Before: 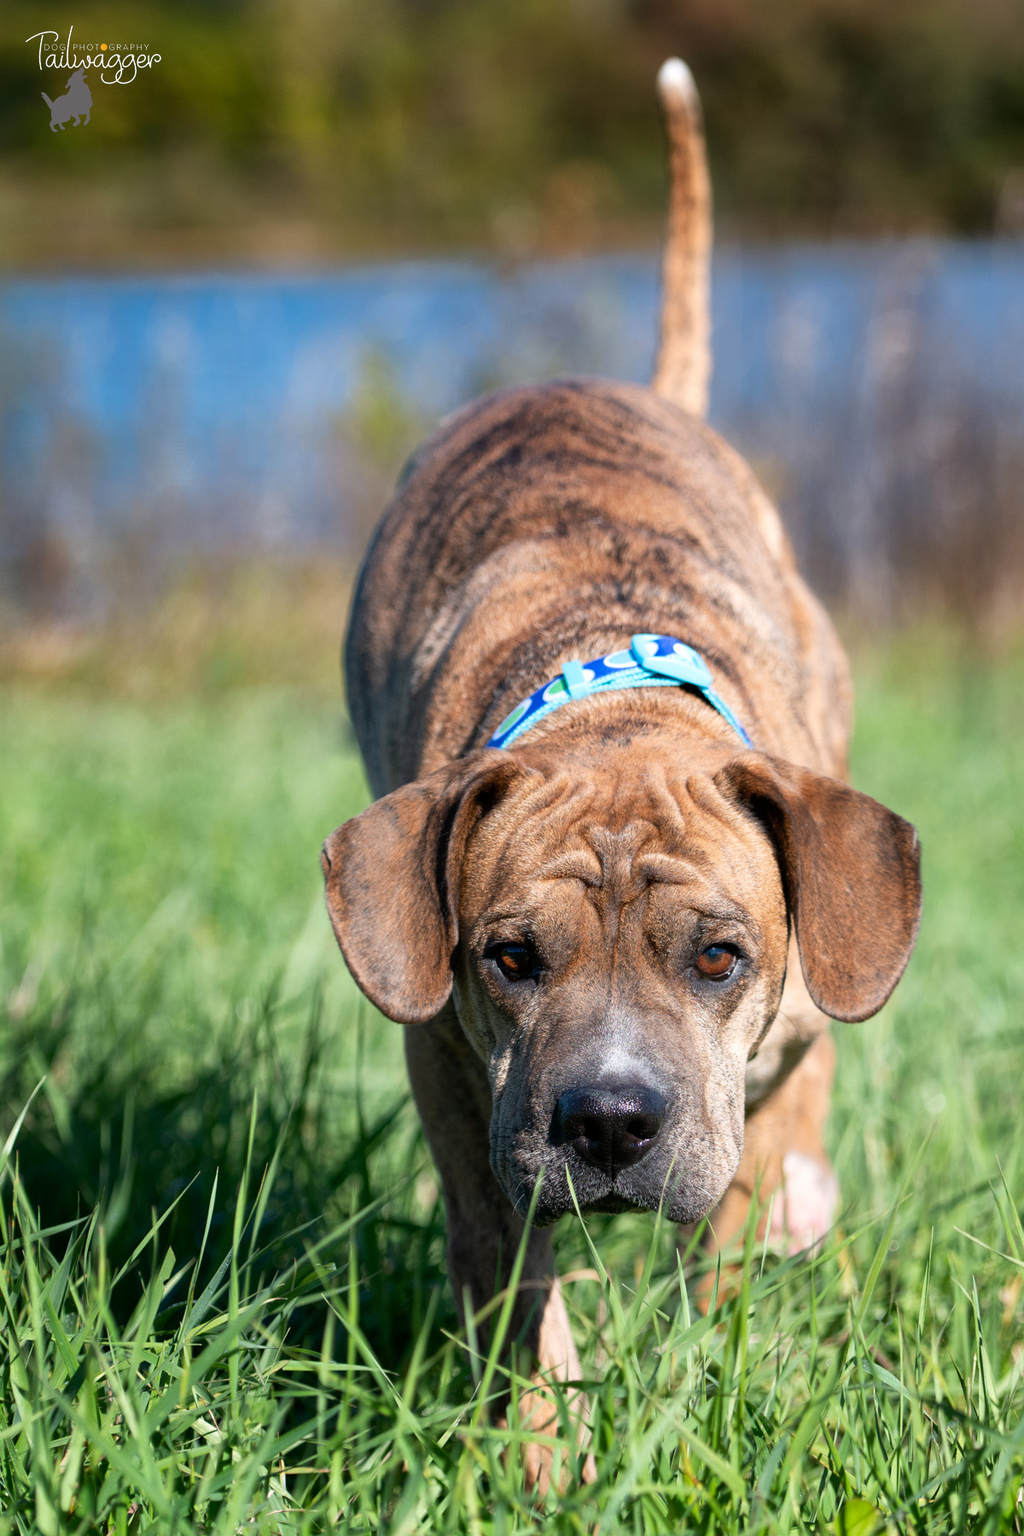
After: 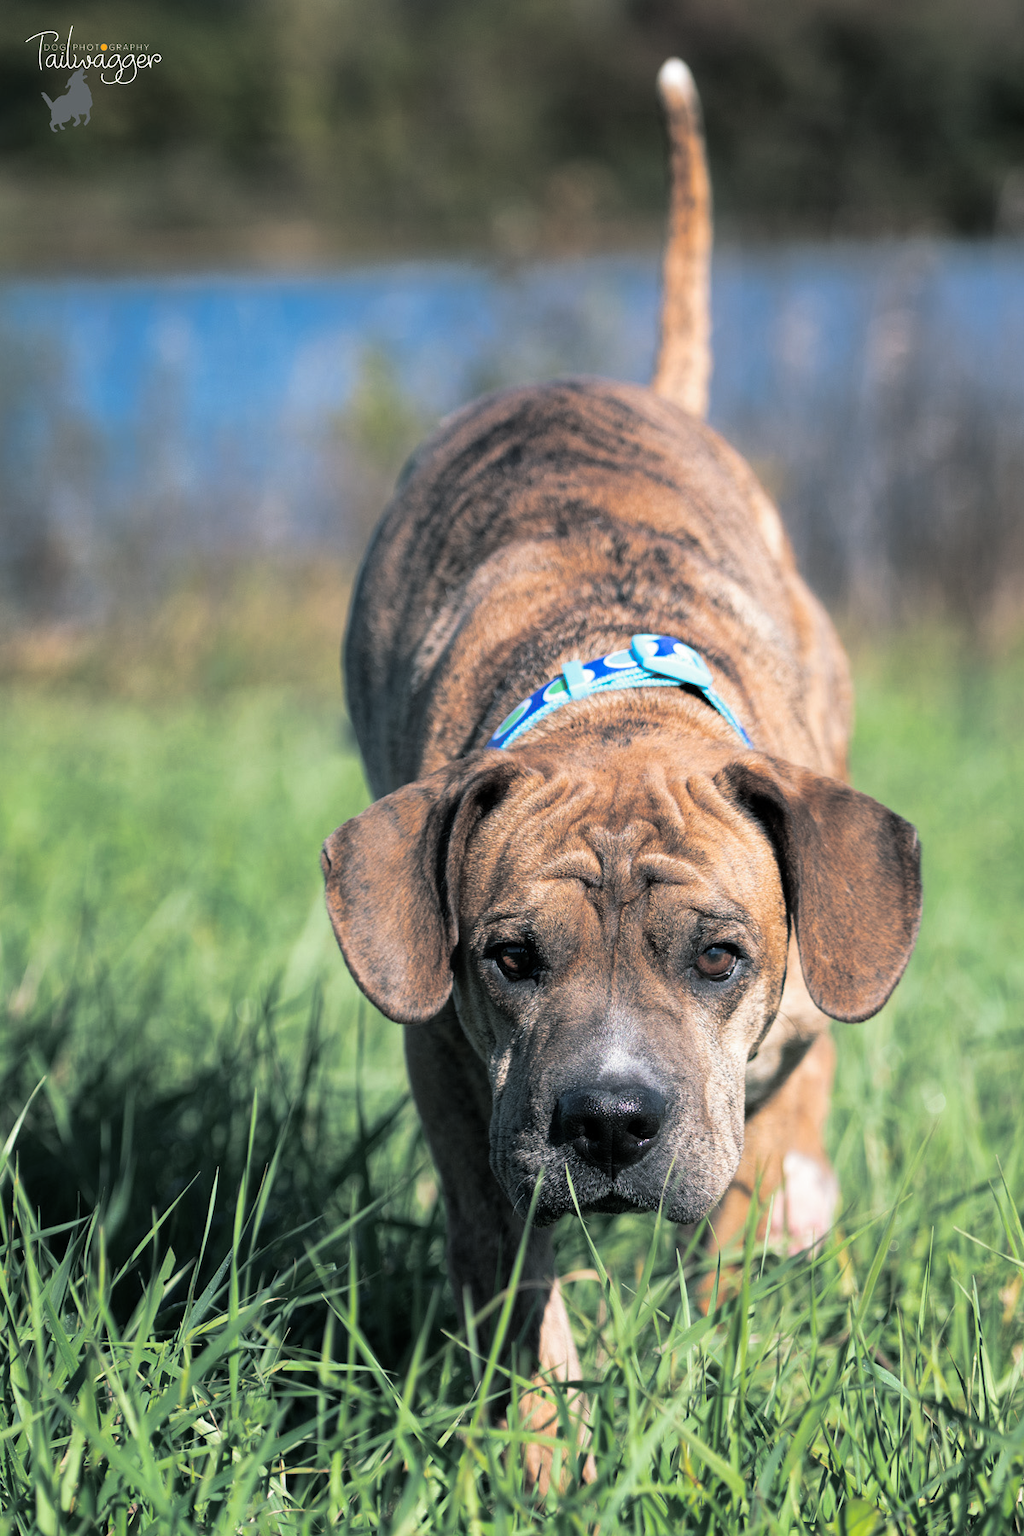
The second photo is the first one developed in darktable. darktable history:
white balance: emerald 1
split-toning: shadows › hue 201.6°, shadows › saturation 0.16, highlights › hue 50.4°, highlights › saturation 0.2, balance -49.9
